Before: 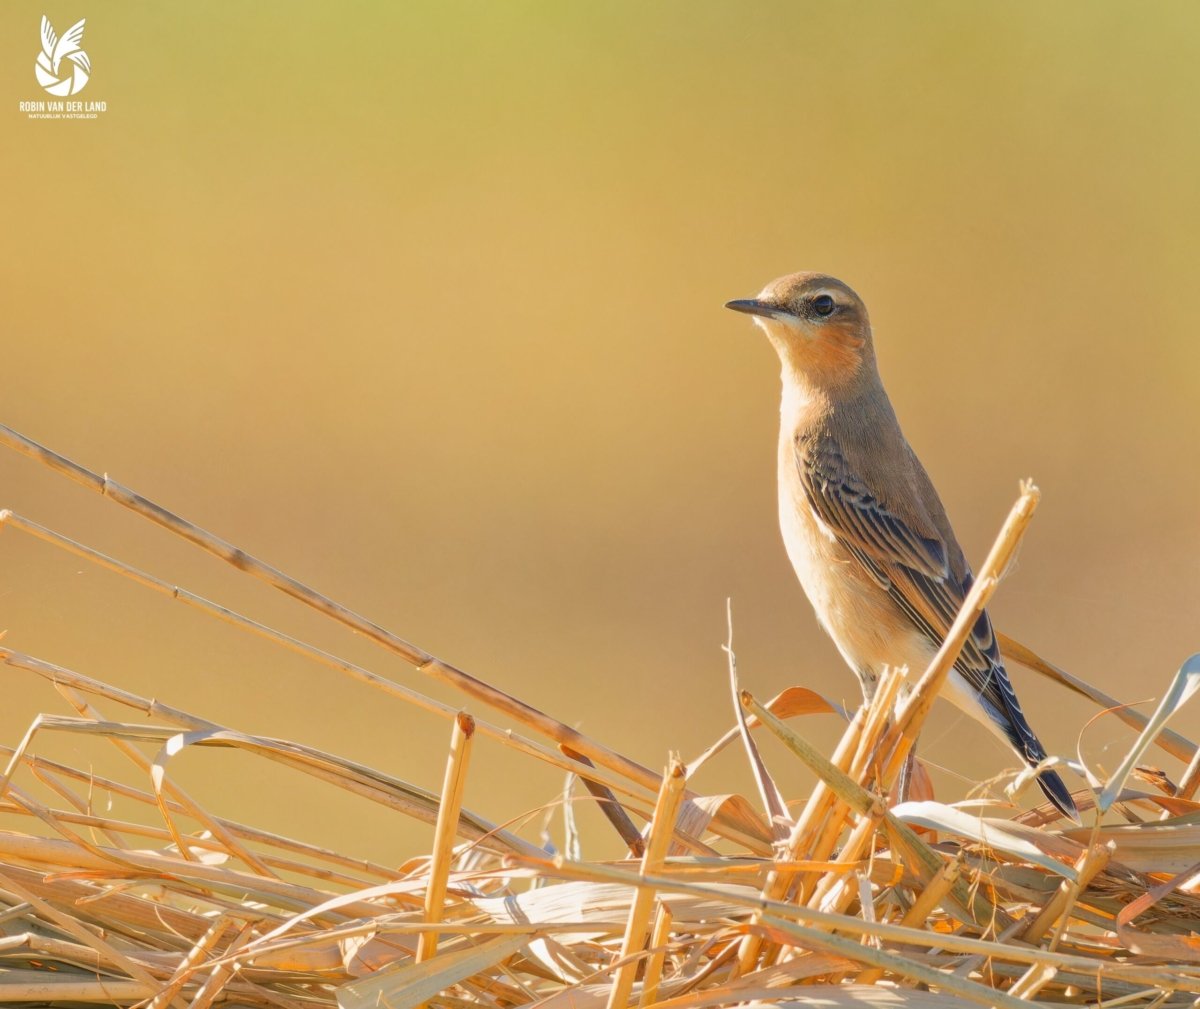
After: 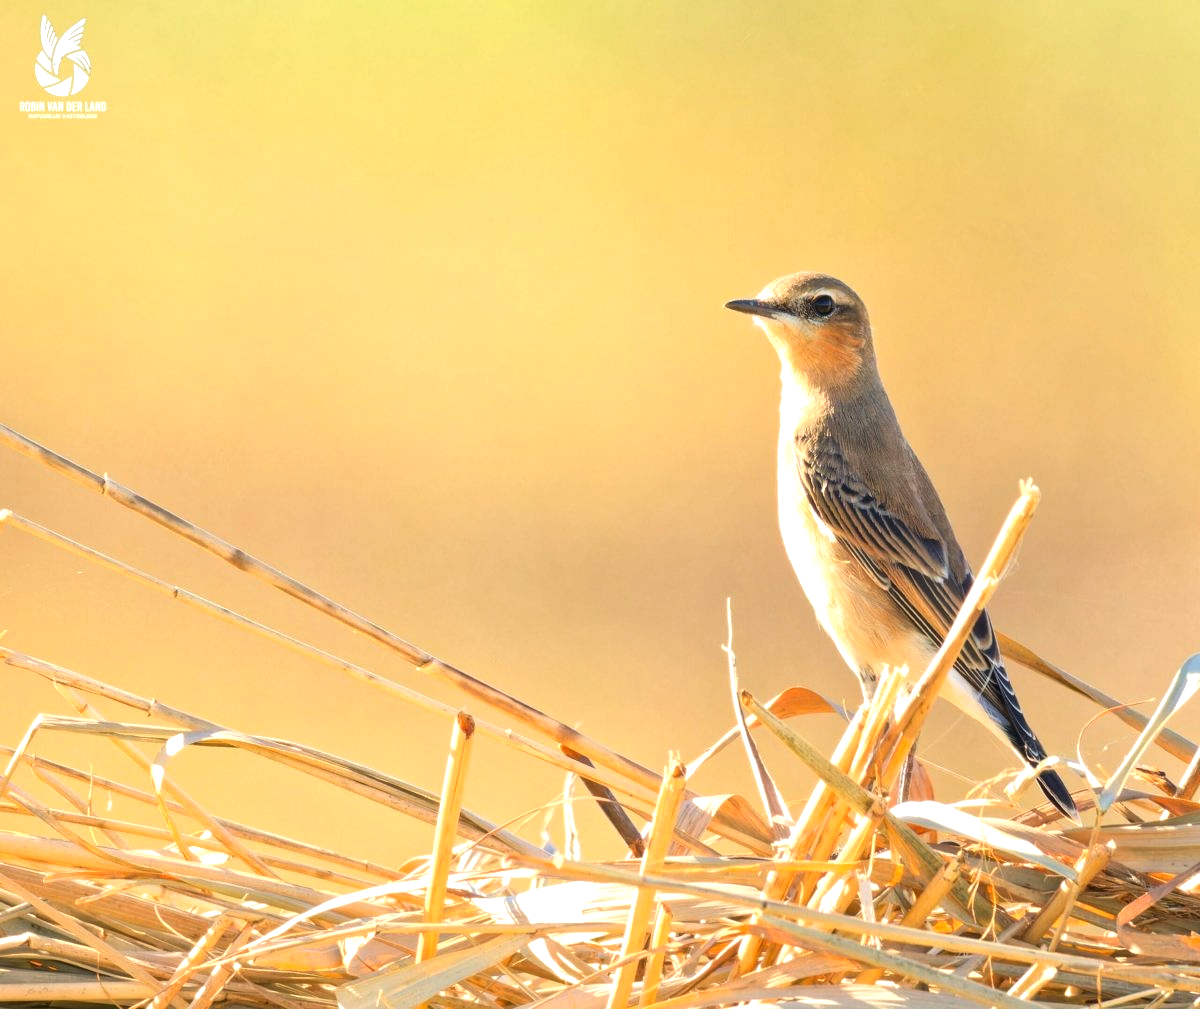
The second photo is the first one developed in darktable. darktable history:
tone equalizer: -8 EV -0.738 EV, -7 EV -0.713 EV, -6 EV -0.587 EV, -5 EV -0.361 EV, -3 EV 0.374 EV, -2 EV 0.6 EV, -1 EV 0.695 EV, +0 EV 0.769 EV, edges refinement/feathering 500, mask exposure compensation -1.57 EV, preserve details no
exposure: black level correction 0.001, exposure 0.192 EV, compensate highlight preservation false
